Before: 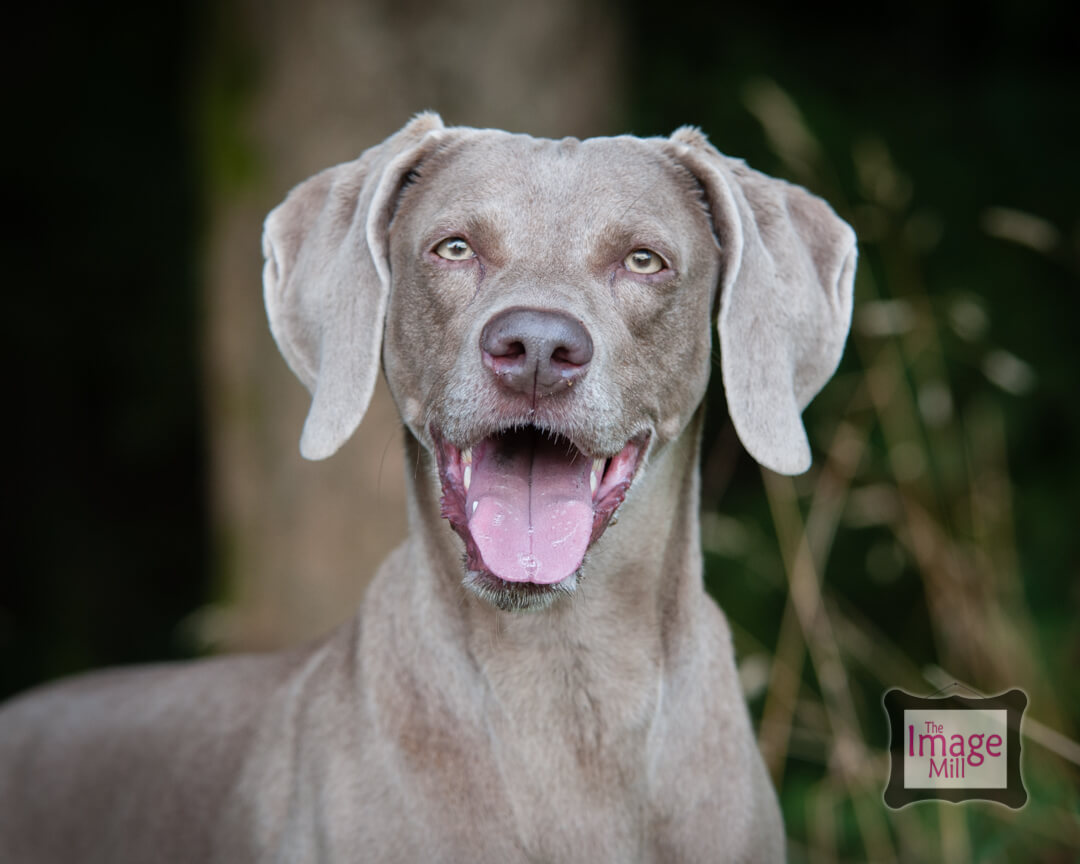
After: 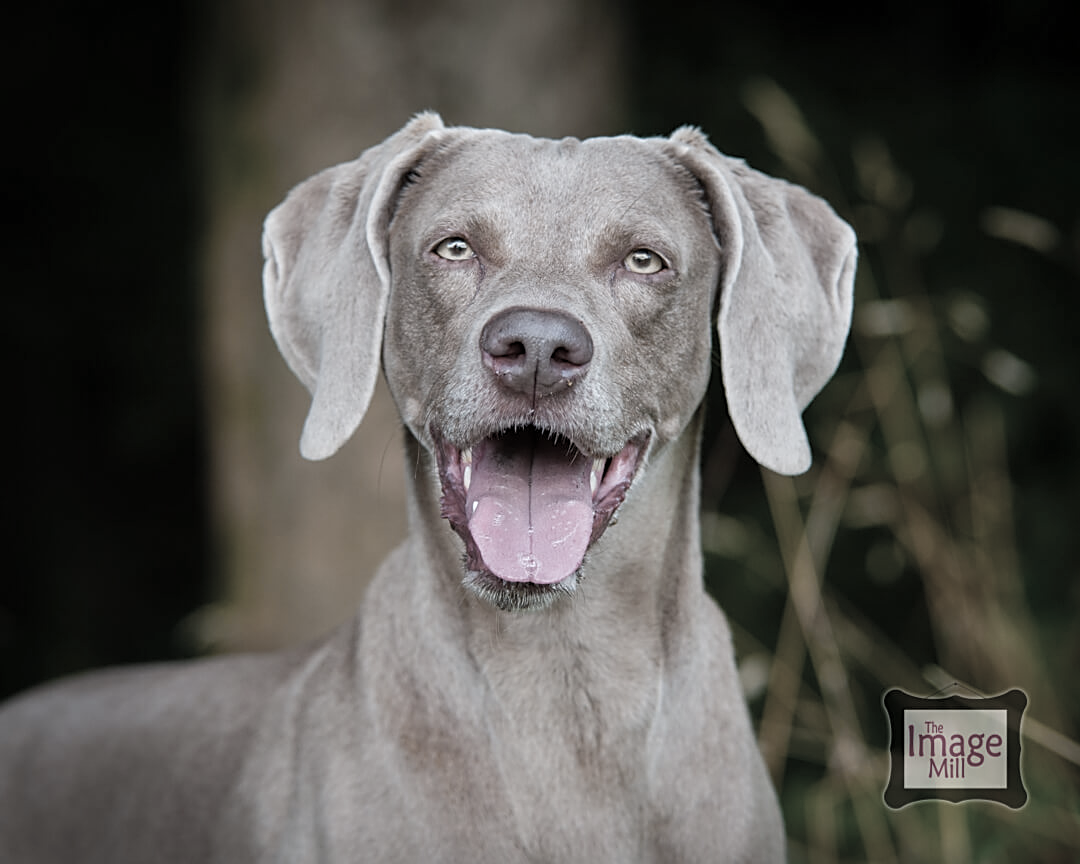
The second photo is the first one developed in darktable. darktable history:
sharpen: on, module defaults
color correction: highlights b* -0.011, saturation 0.245
color balance rgb: linear chroma grading › highlights 98.906%, linear chroma grading › global chroma 23.806%, perceptual saturation grading › global saturation 34.907%, perceptual saturation grading › highlights -29.873%, perceptual saturation grading › shadows 35.54%, global vibrance 20%
